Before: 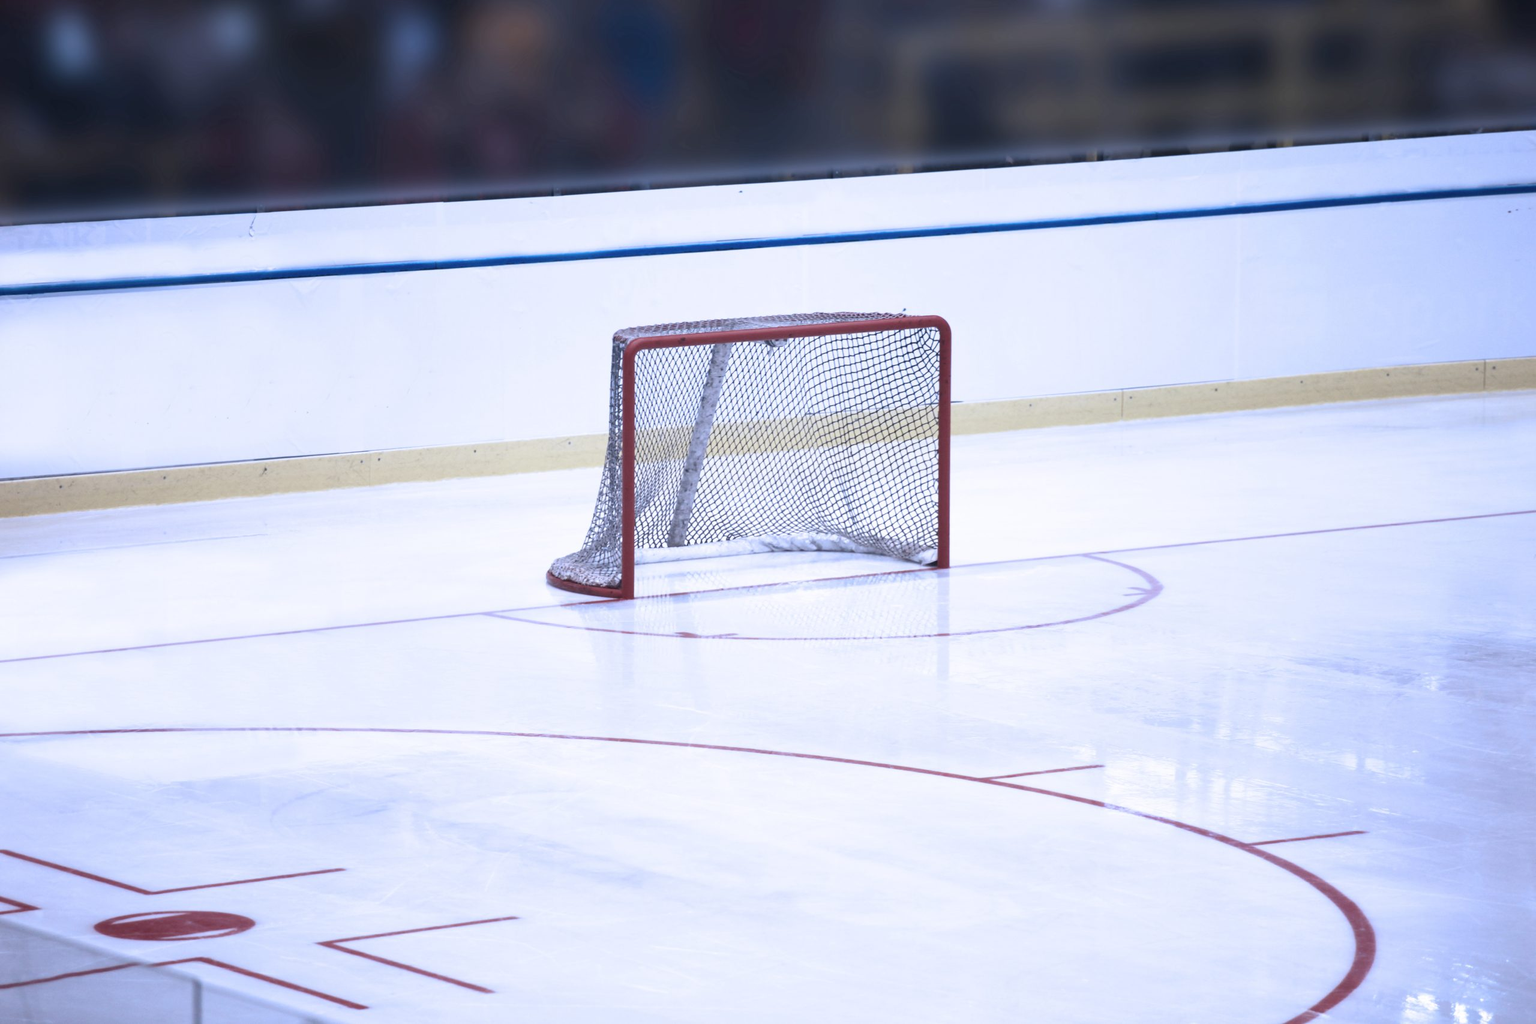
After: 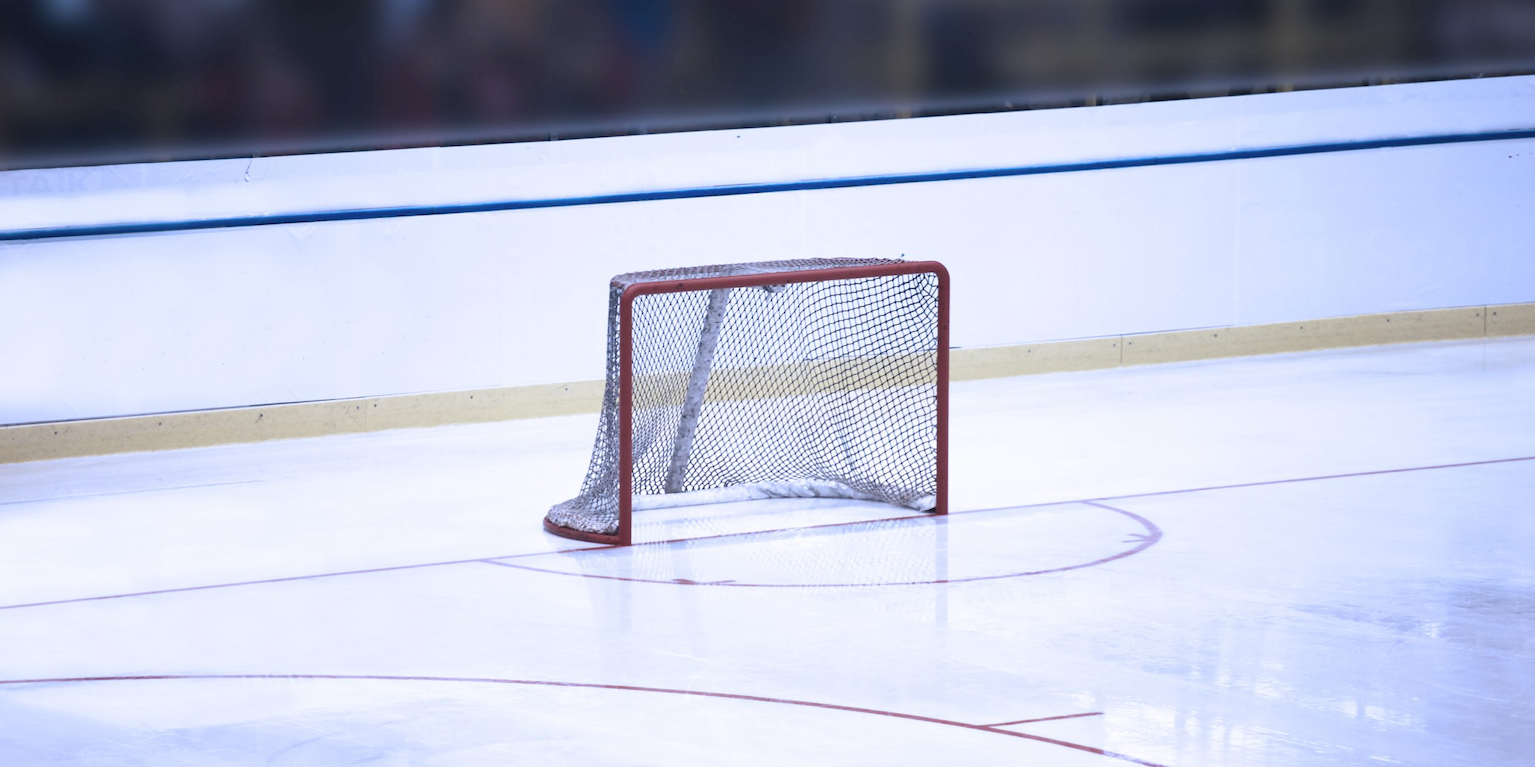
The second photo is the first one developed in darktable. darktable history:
color zones: curves: ch1 [(0, 0.469) (0.001, 0.469) (0.12, 0.446) (0.248, 0.469) (0.5, 0.5) (0.748, 0.5) (0.999, 0.469) (1, 0.469)]
crop: left 0.387%, top 5.469%, bottom 19.809%
